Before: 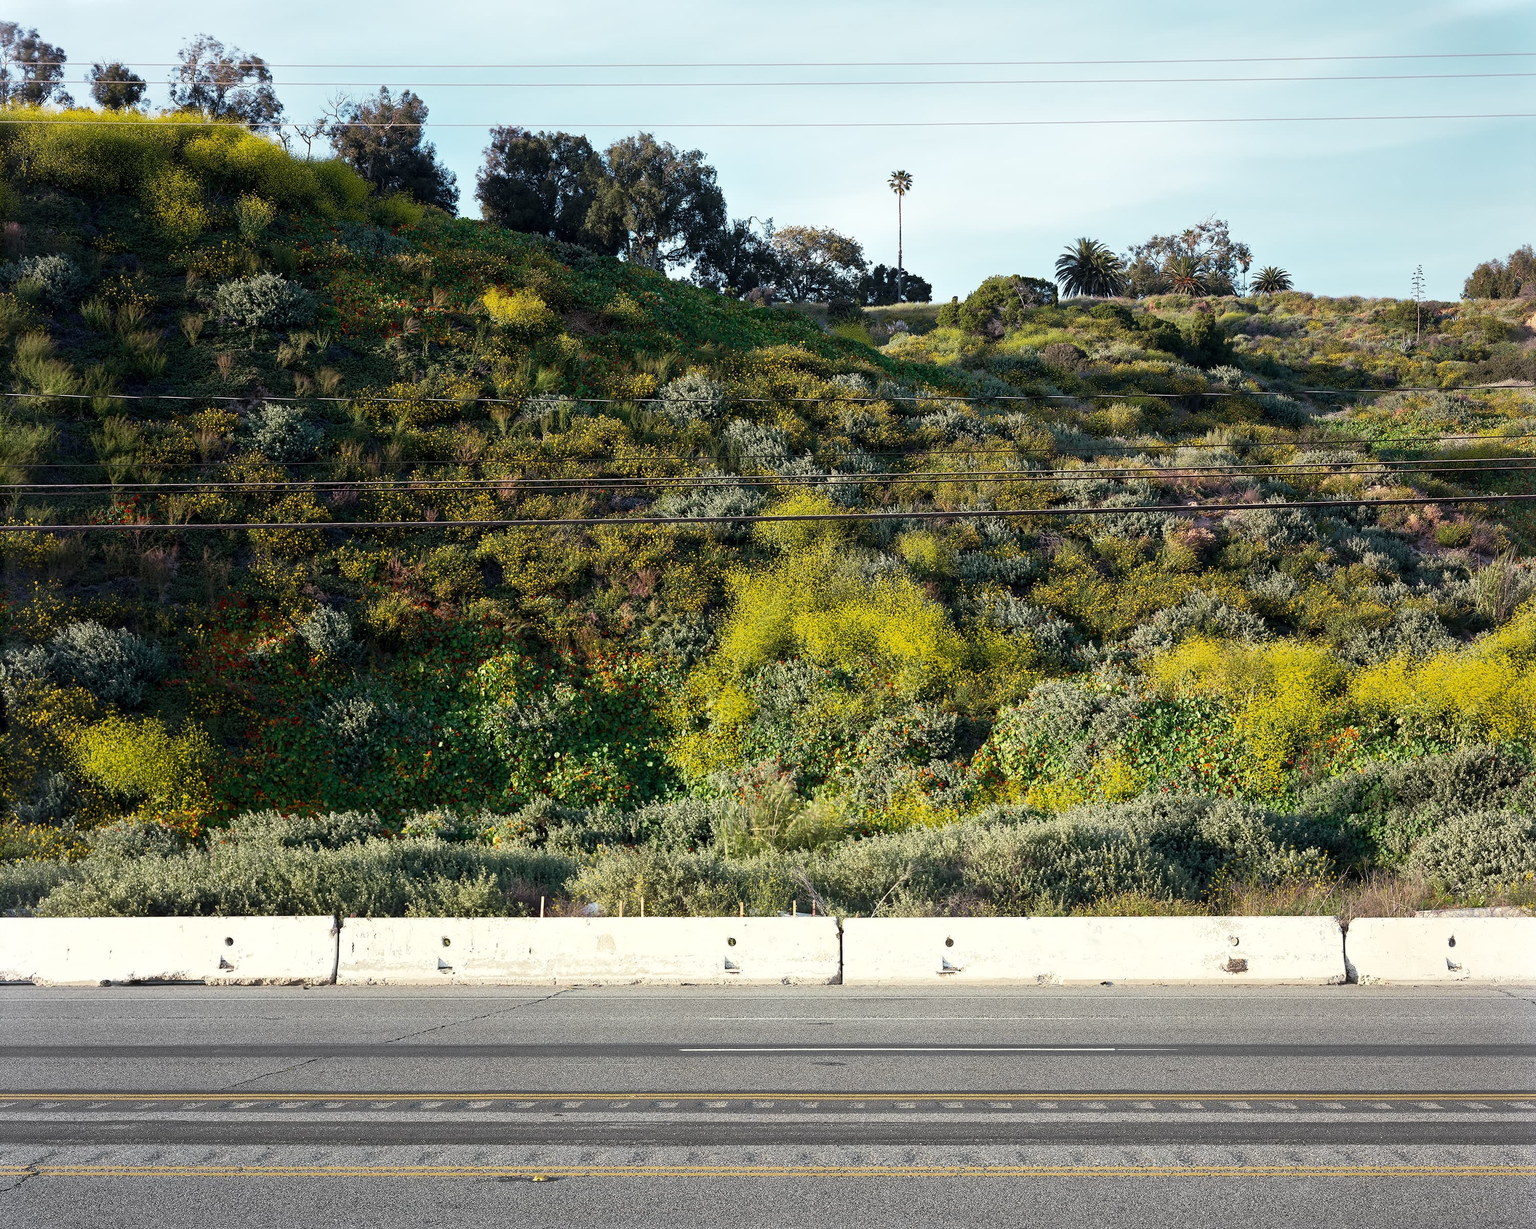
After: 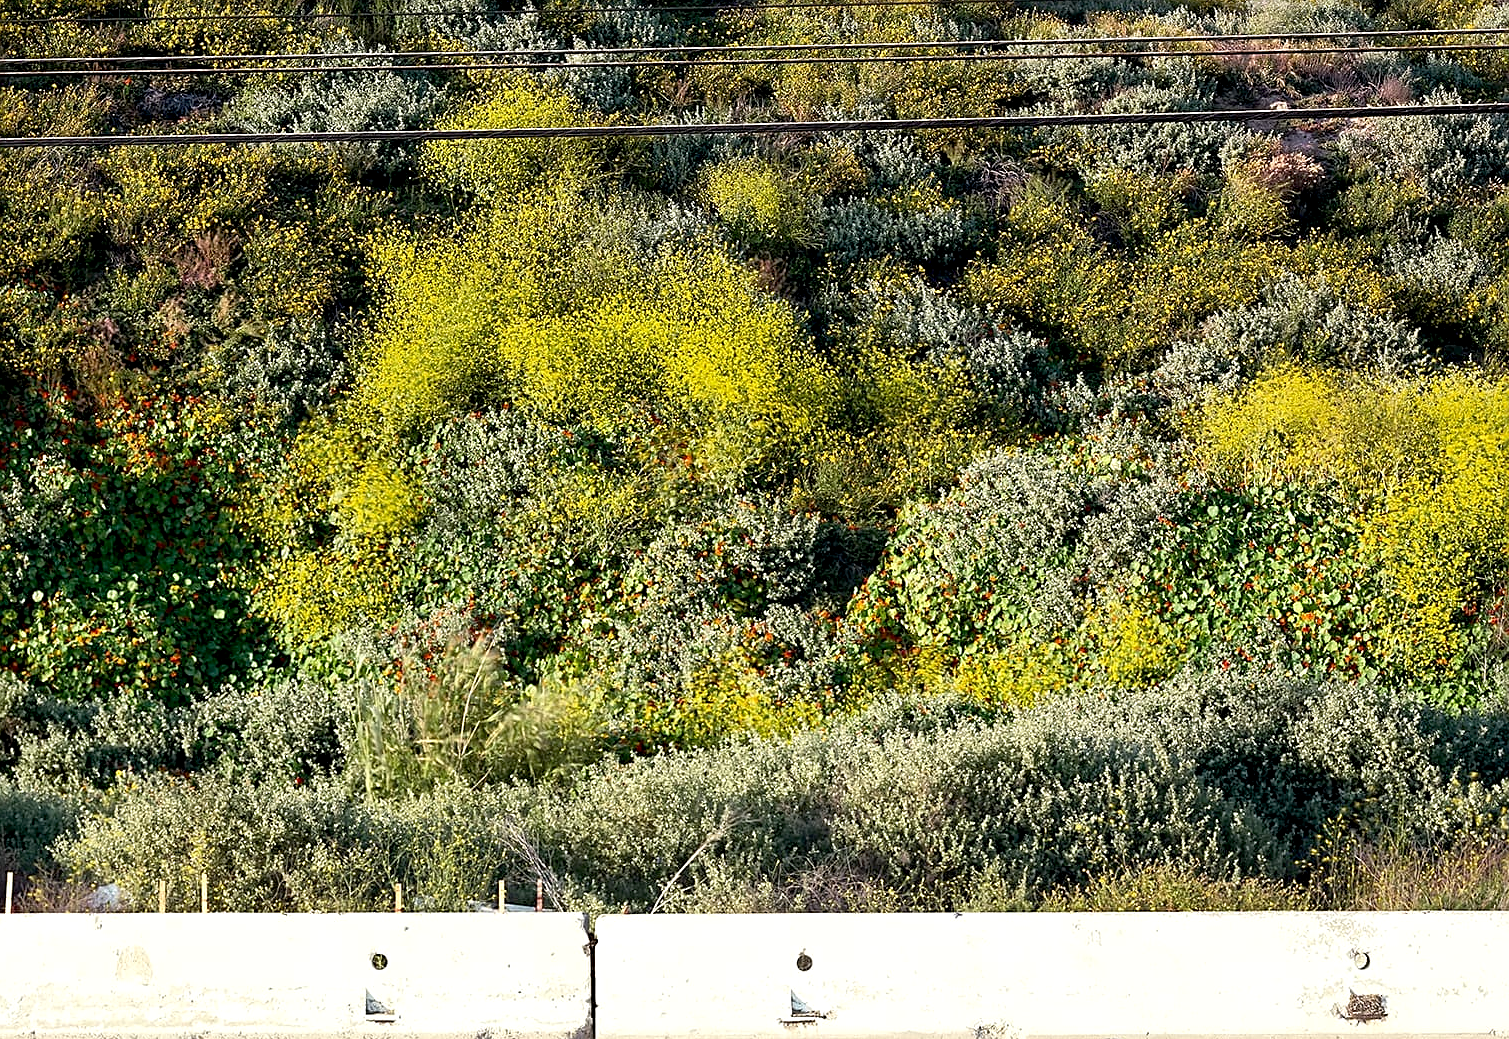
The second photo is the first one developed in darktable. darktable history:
sharpen: on, module defaults
exposure: black level correction 0.007, exposure 0.159 EV, compensate highlight preservation false
crop: left 35.03%, top 36.625%, right 14.663%, bottom 20.057%
